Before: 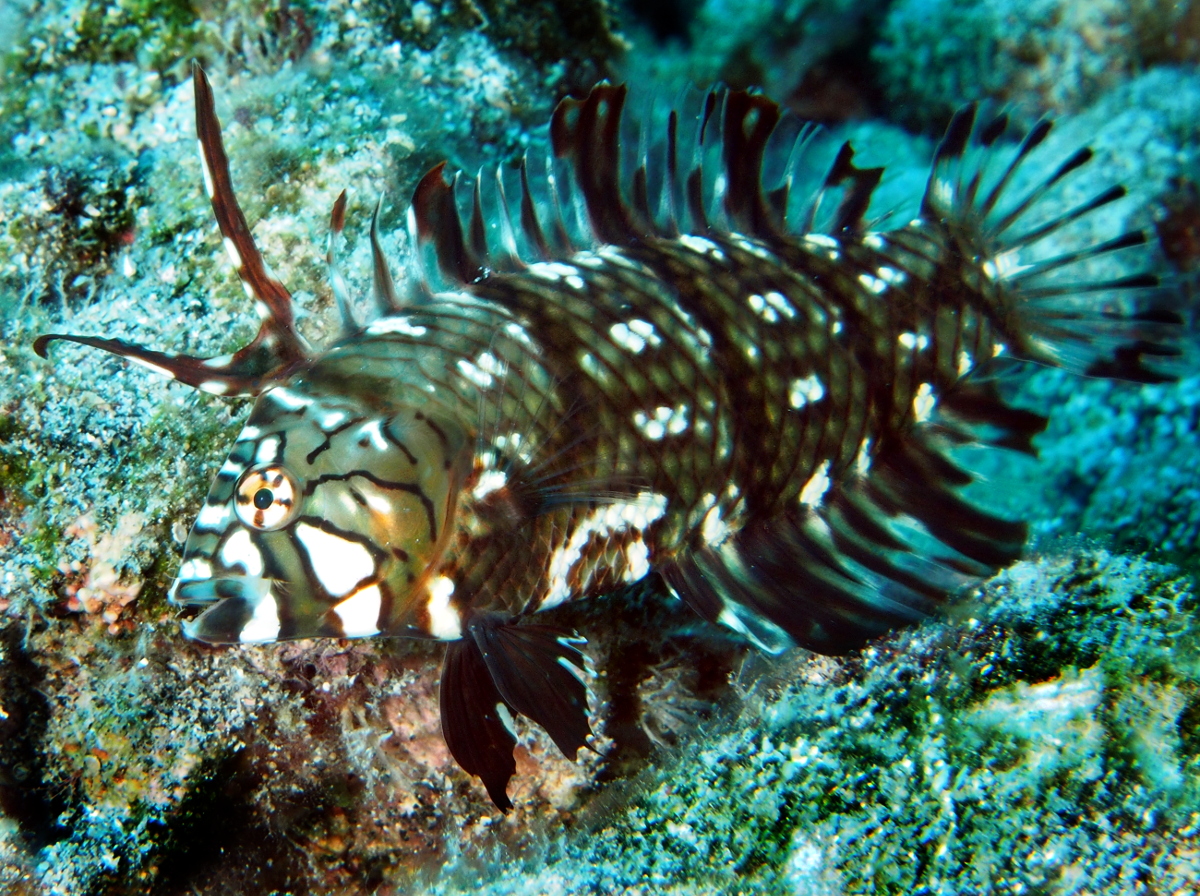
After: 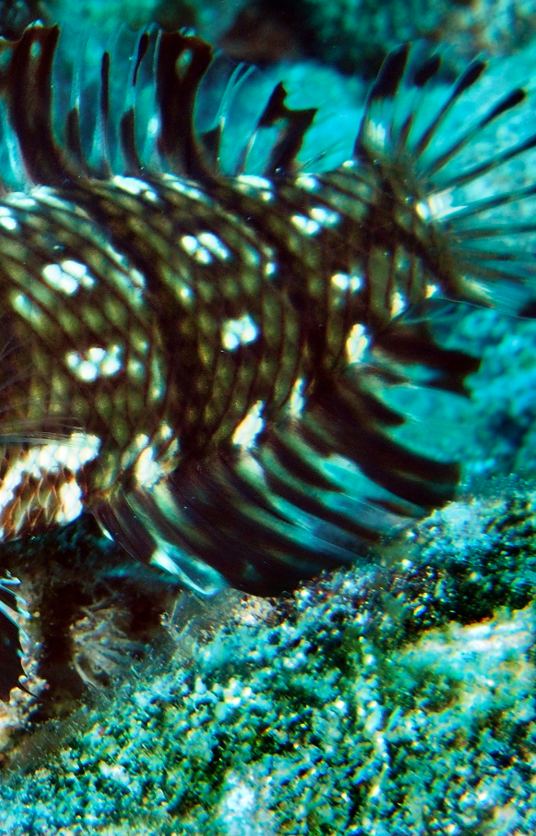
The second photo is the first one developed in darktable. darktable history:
shadows and highlights: low approximation 0.01, soften with gaussian
crop: left 47.32%, top 6.678%, right 7.937%
velvia: on, module defaults
